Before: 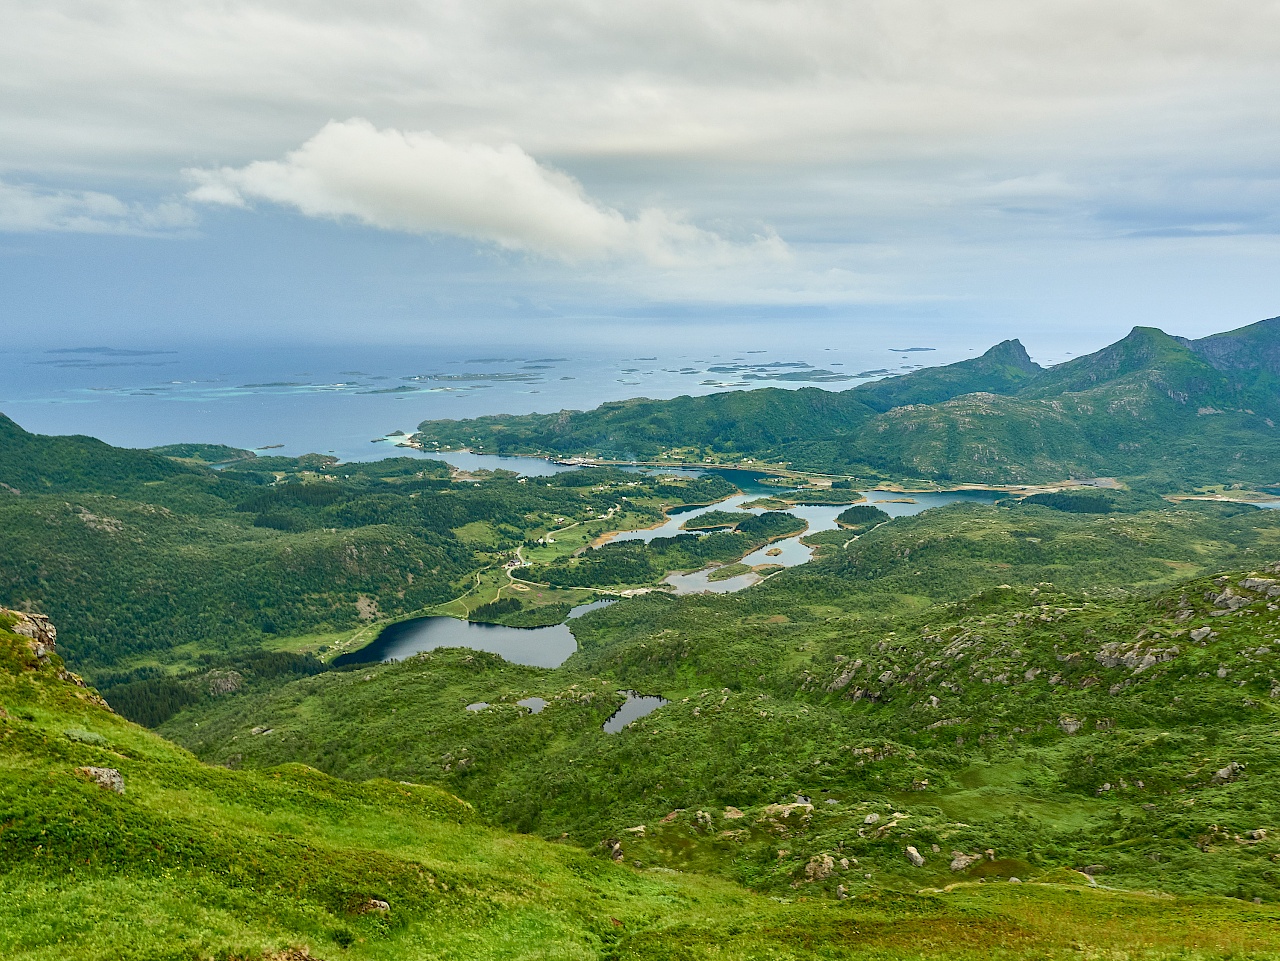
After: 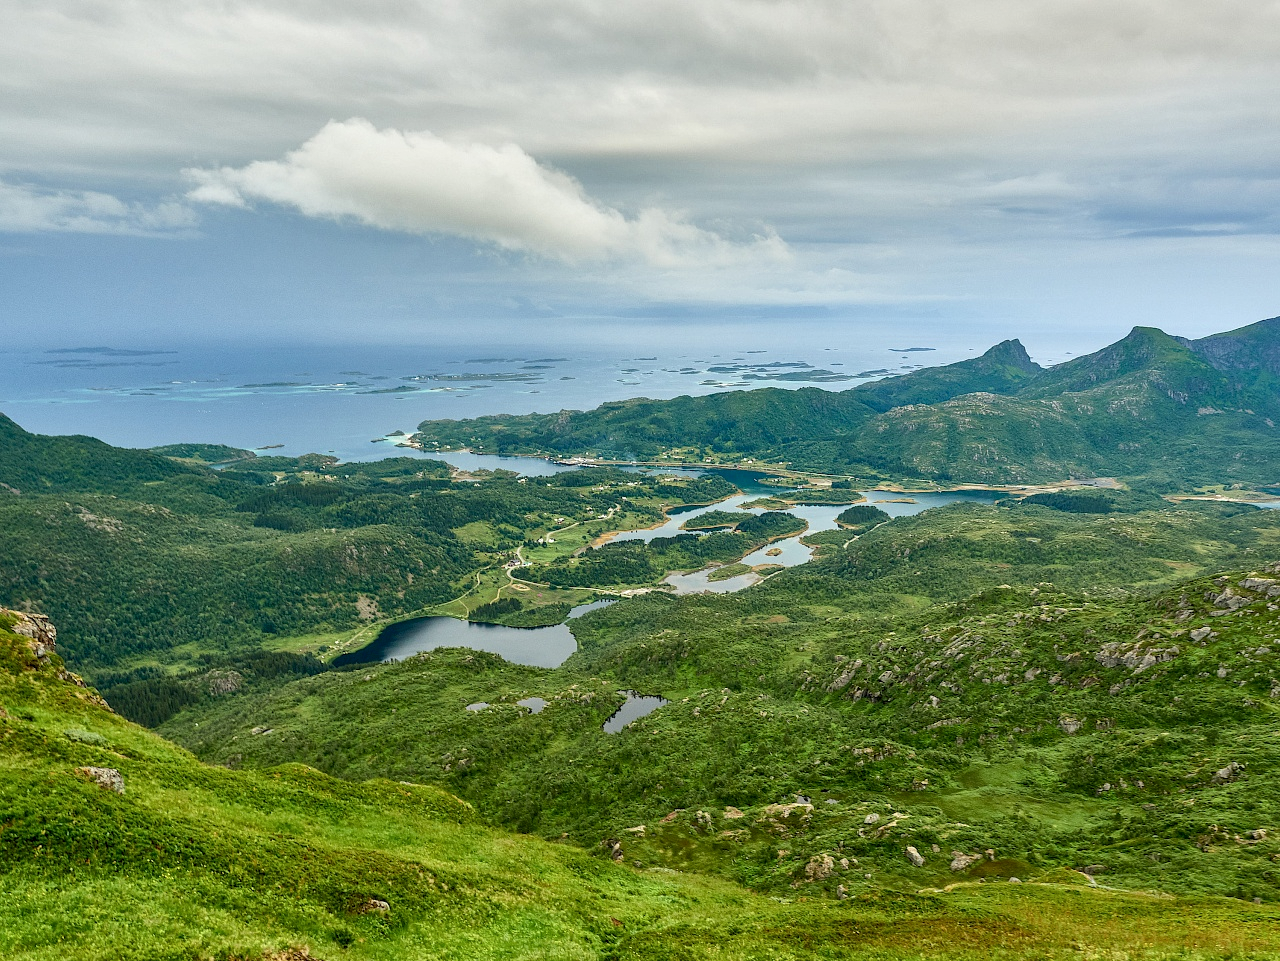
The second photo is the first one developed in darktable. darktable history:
shadows and highlights: shadows 20.91, highlights -35.45, soften with gaussian
local contrast: on, module defaults
